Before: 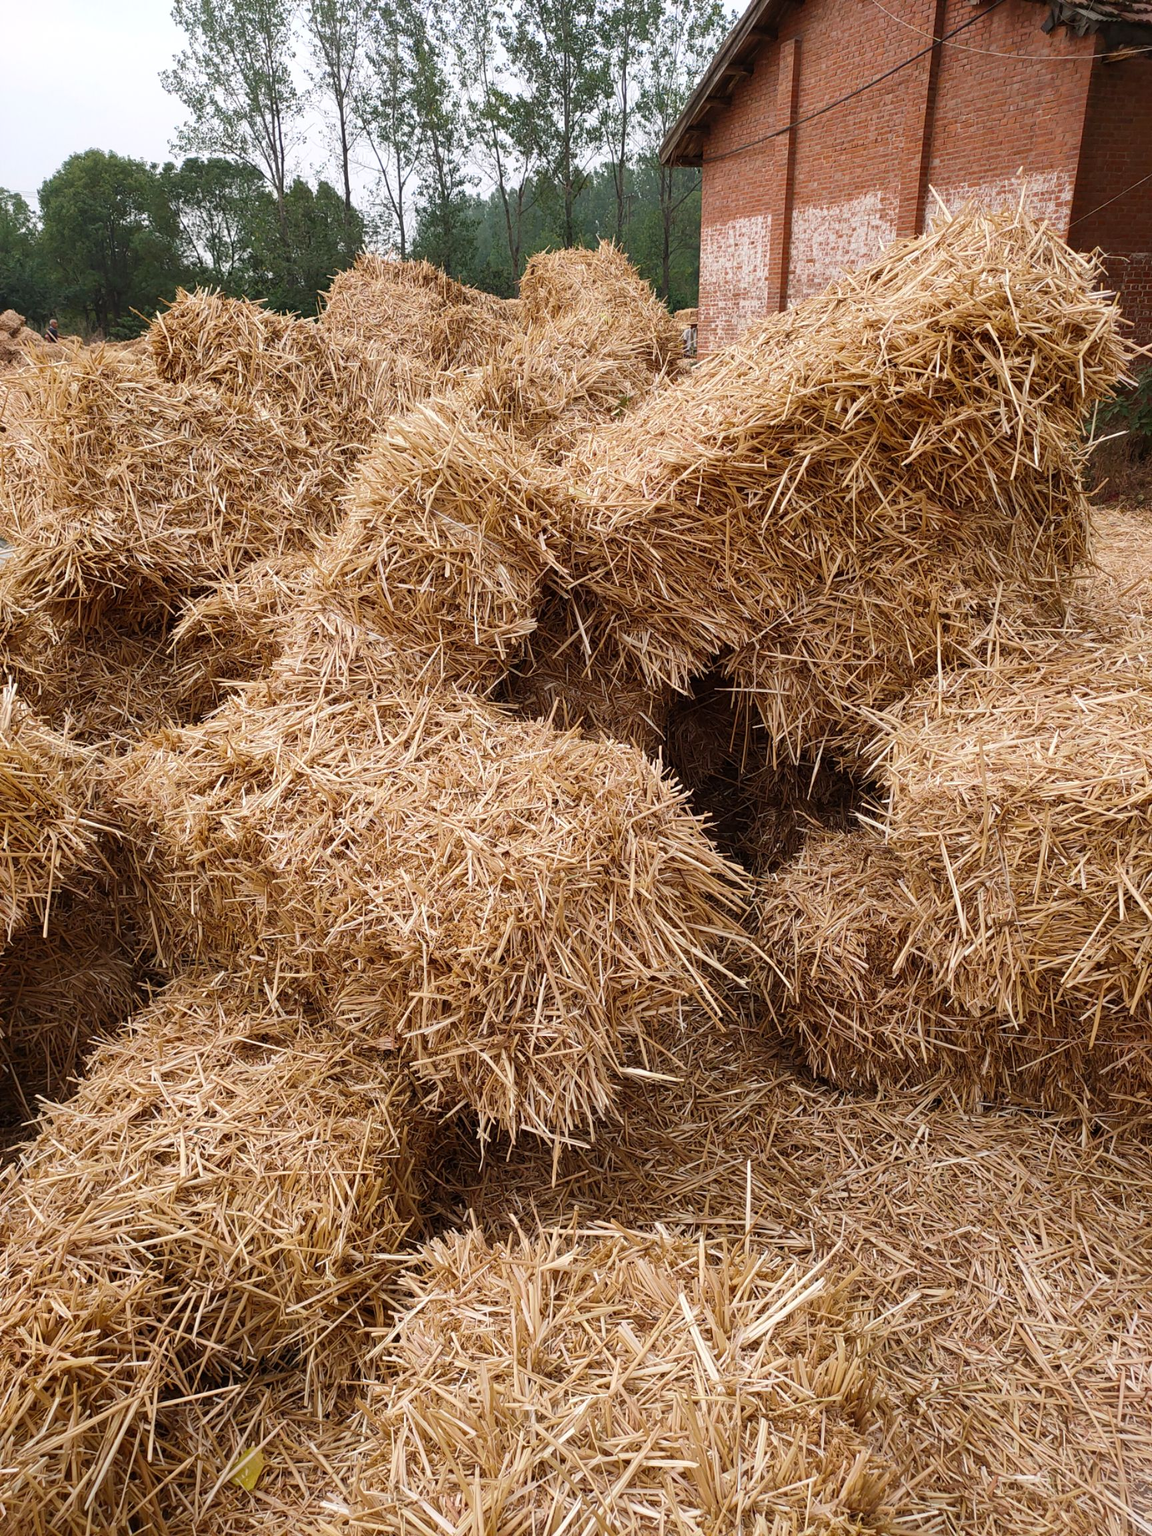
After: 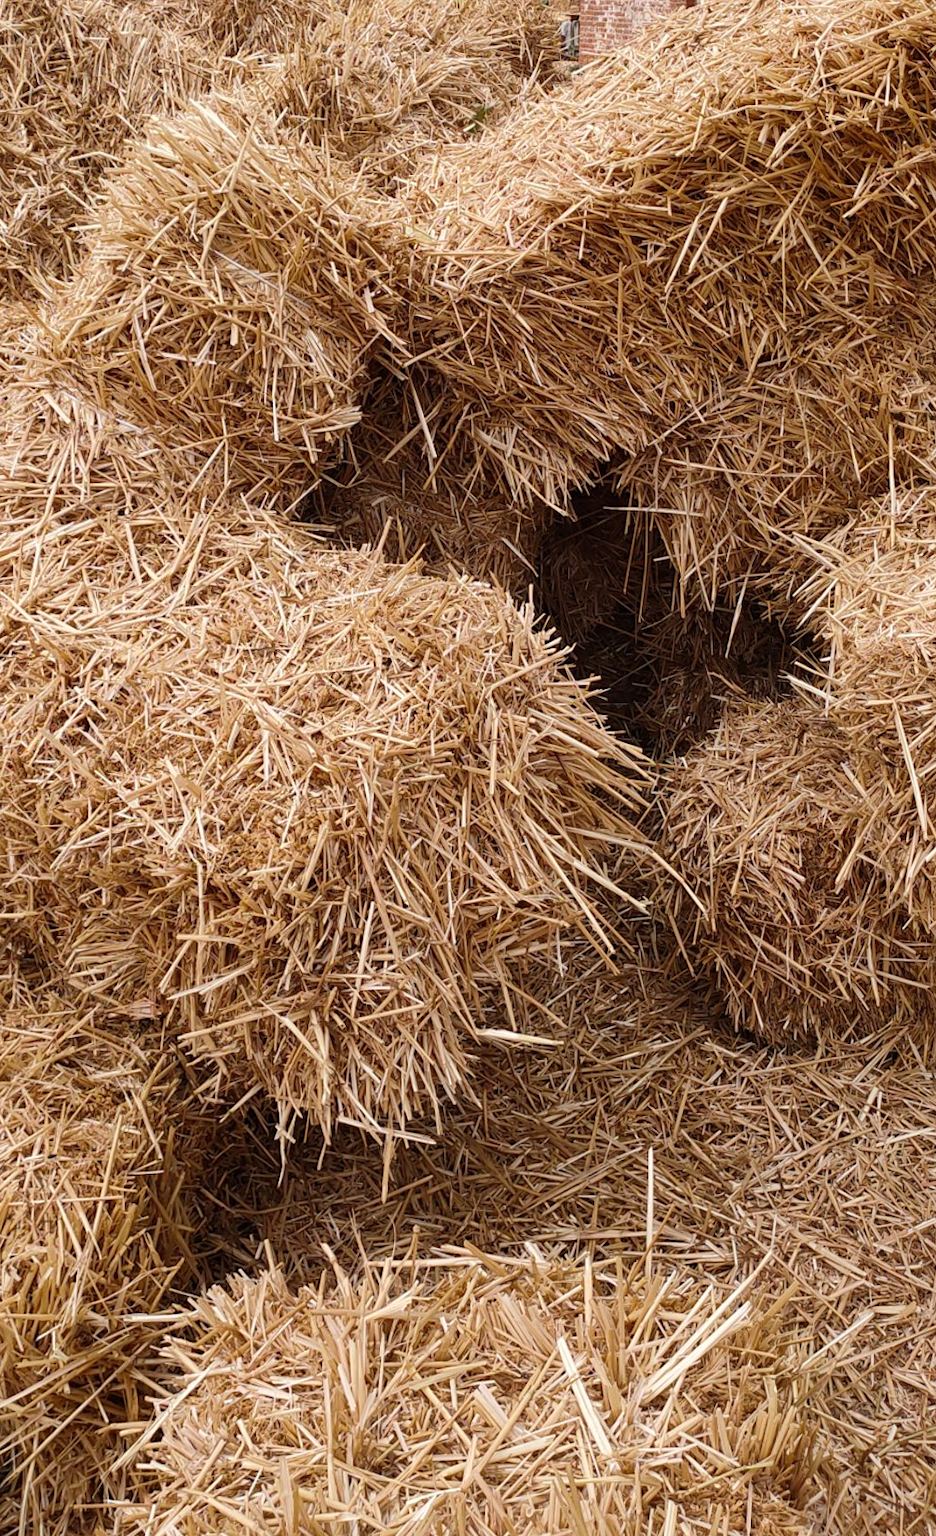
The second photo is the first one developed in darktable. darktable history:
rotate and perspective: rotation -0.013°, lens shift (vertical) -0.027, lens shift (horizontal) 0.178, crop left 0.016, crop right 0.989, crop top 0.082, crop bottom 0.918
crop and rotate: left 28.256%, top 17.734%, right 12.656%, bottom 3.573%
tone equalizer: on, module defaults
